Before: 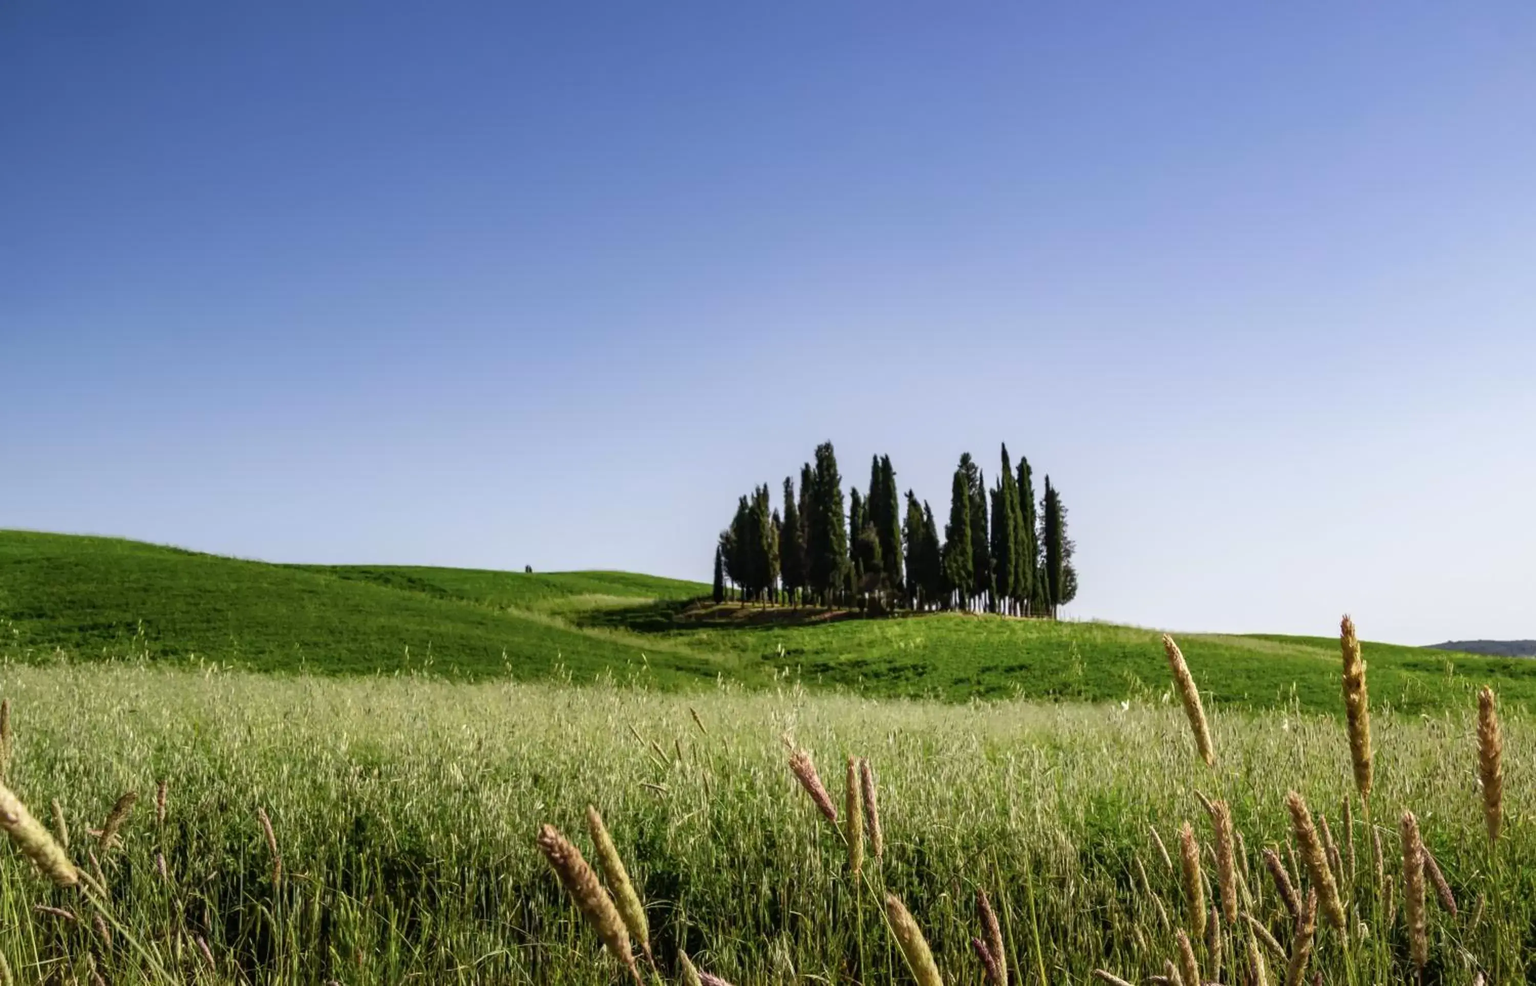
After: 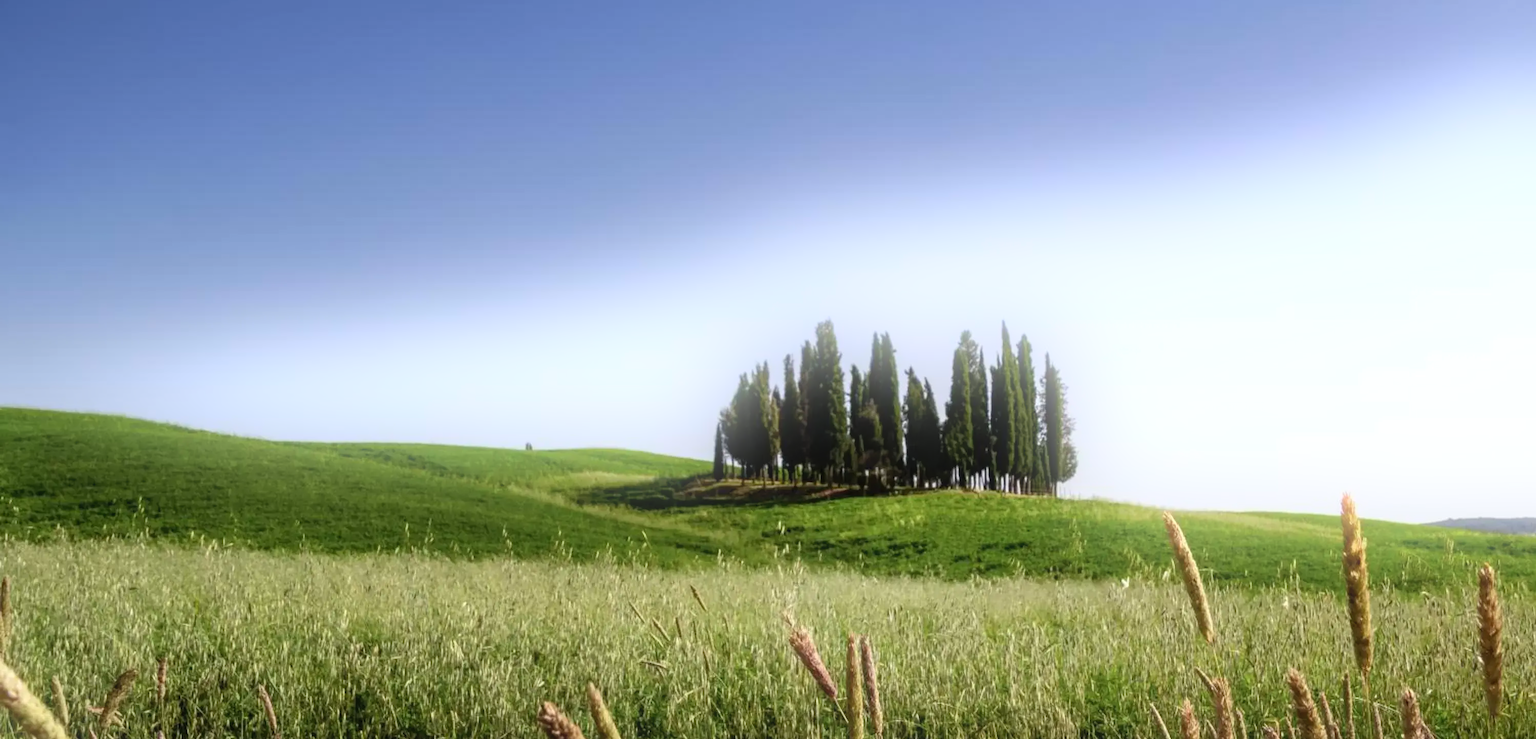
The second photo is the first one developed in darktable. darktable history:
crop and rotate: top 12.5%, bottom 12.5%
bloom: on, module defaults
